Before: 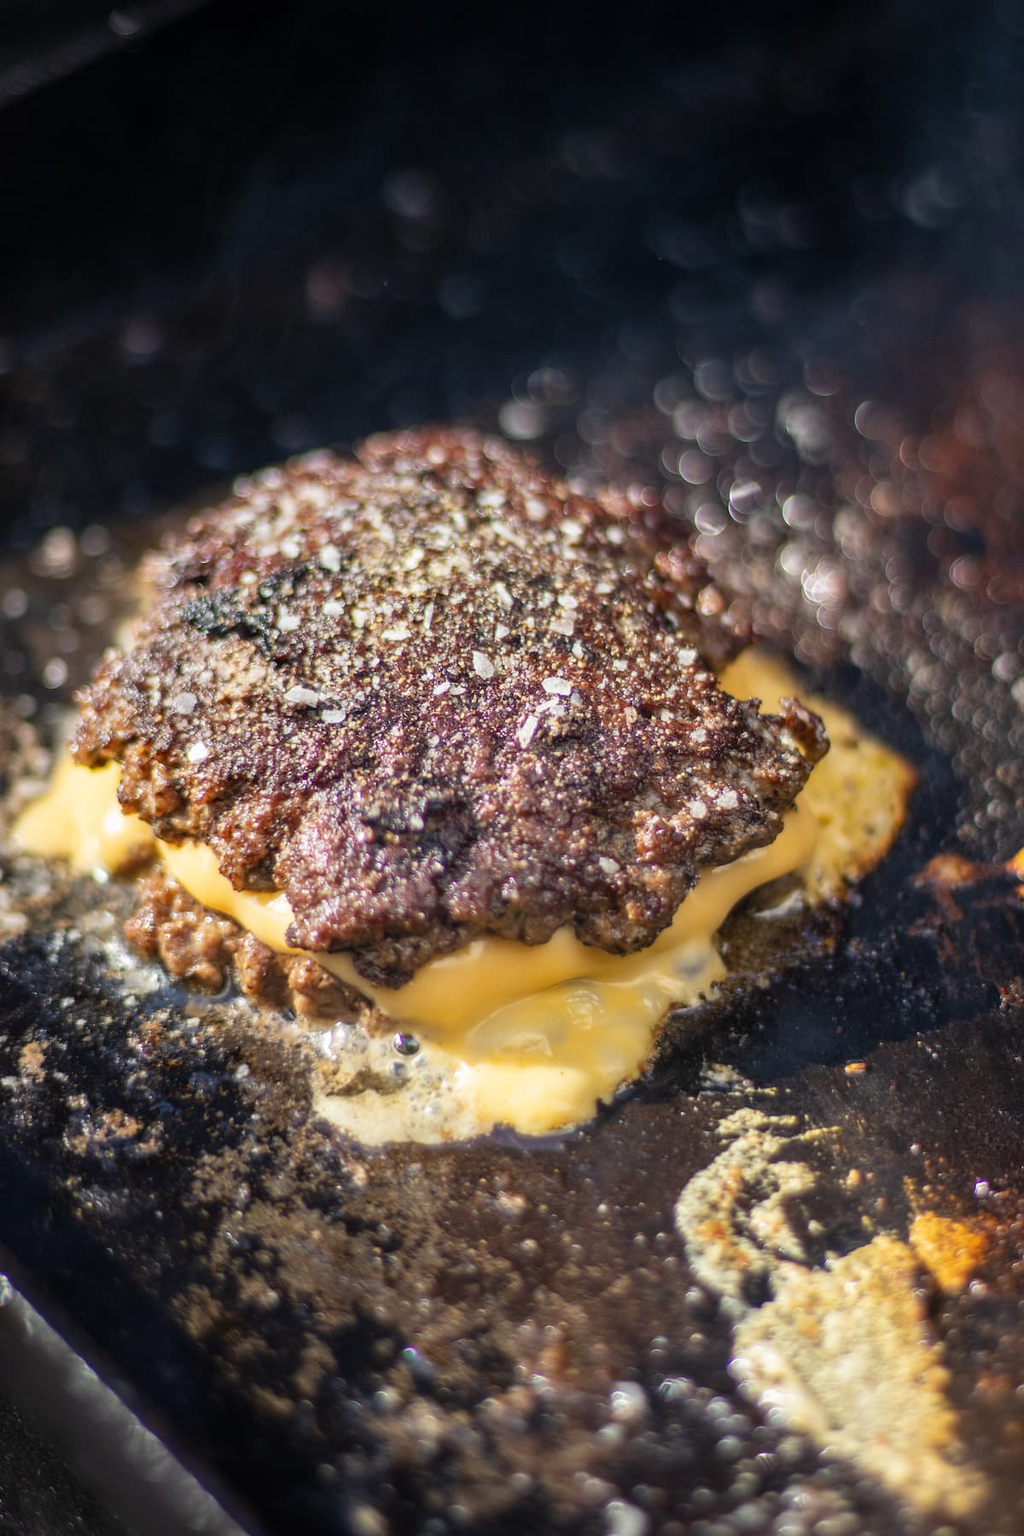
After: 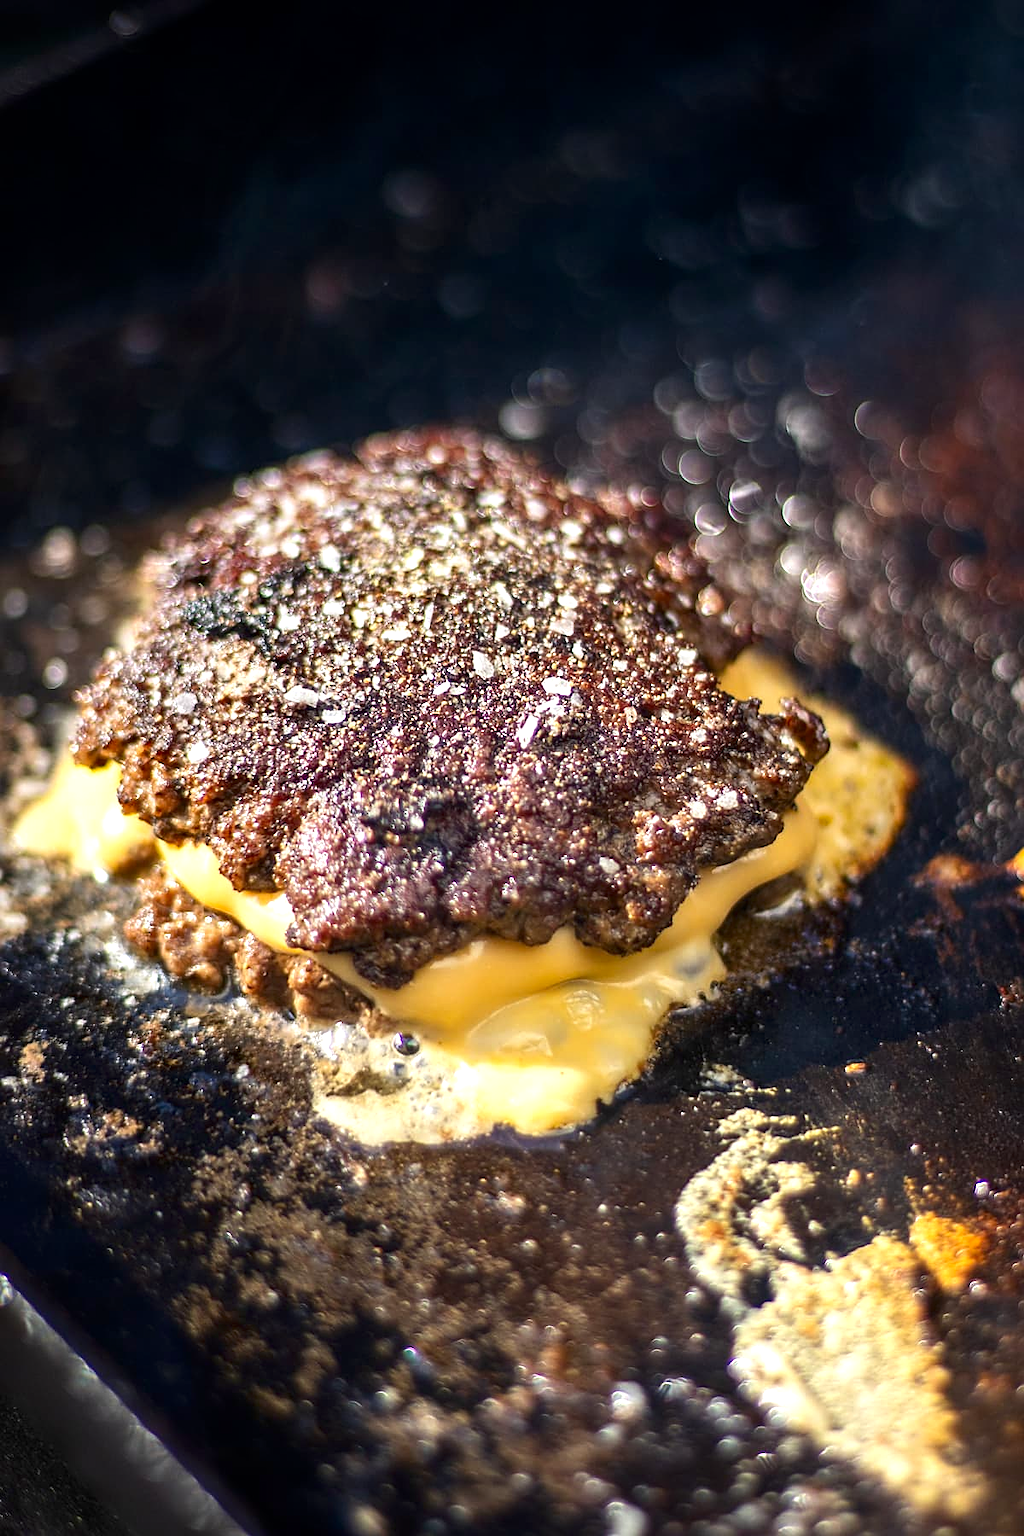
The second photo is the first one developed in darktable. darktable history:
sharpen: on, module defaults
exposure: black level correction 0.001, exposure 0.5 EV, compensate highlight preservation false
contrast brightness saturation: contrast 0.066, brightness -0.125, saturation 0.046
